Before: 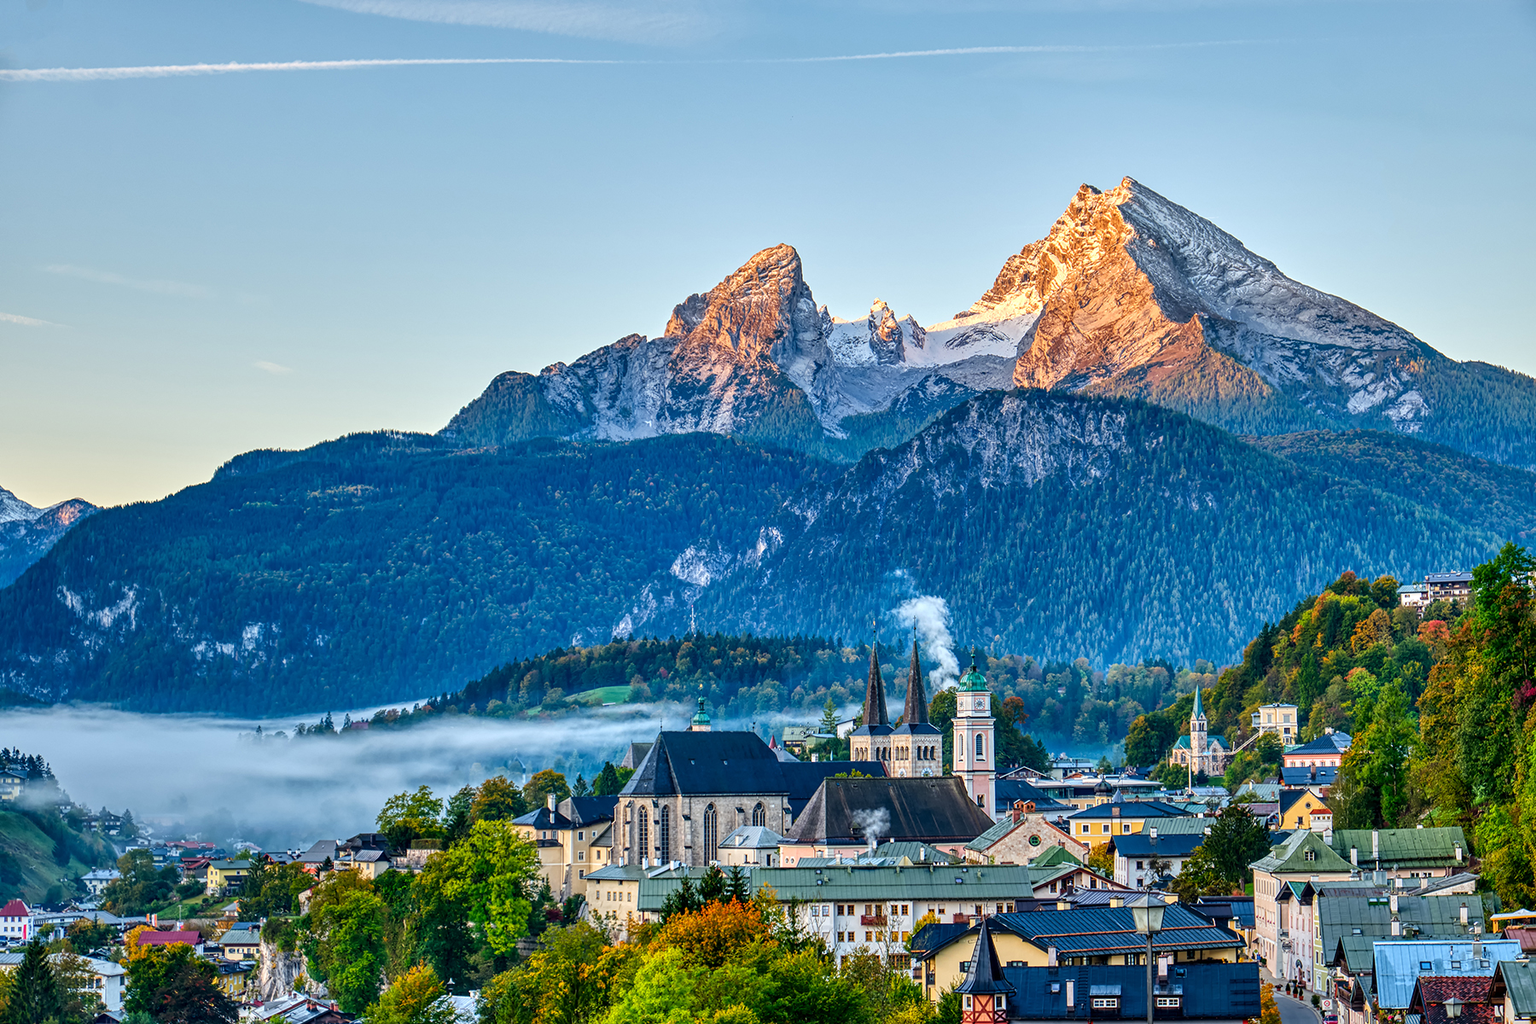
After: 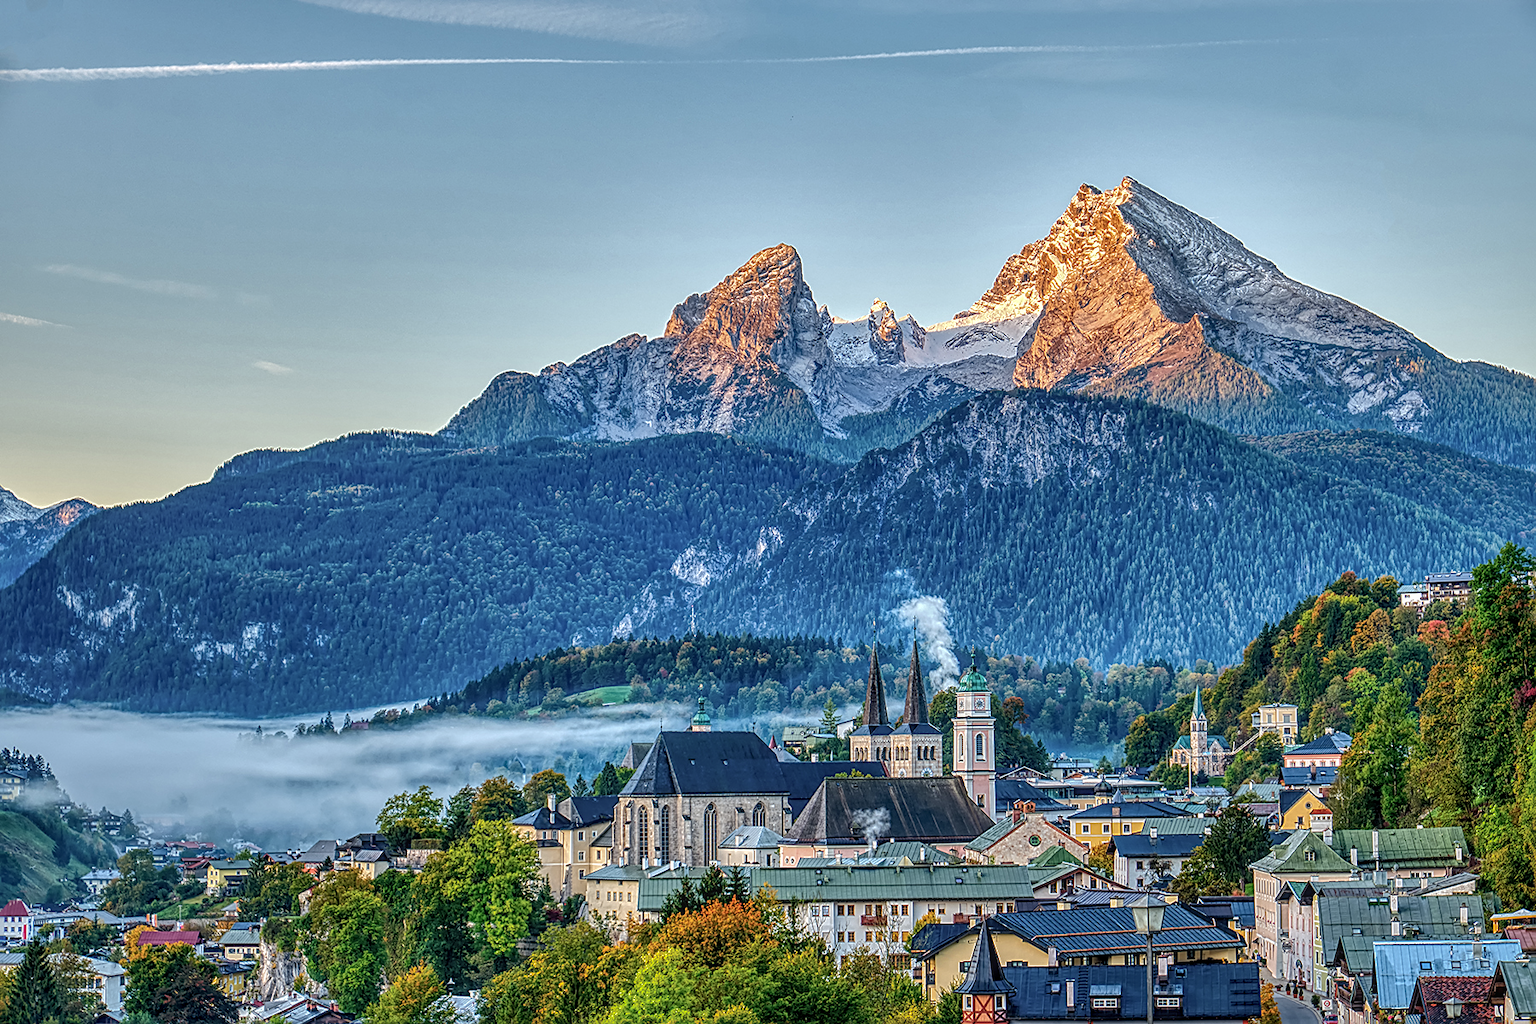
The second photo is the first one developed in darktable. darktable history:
contrast brightness saturation: contrast 0.109, saturation -0.16
shadows and highlights: shadows 39.32, highlights -59.7
sharpen: on, module defaults
local contrast: highlights 76%, shadows 55%, detail 176%, midtone range 0.208
